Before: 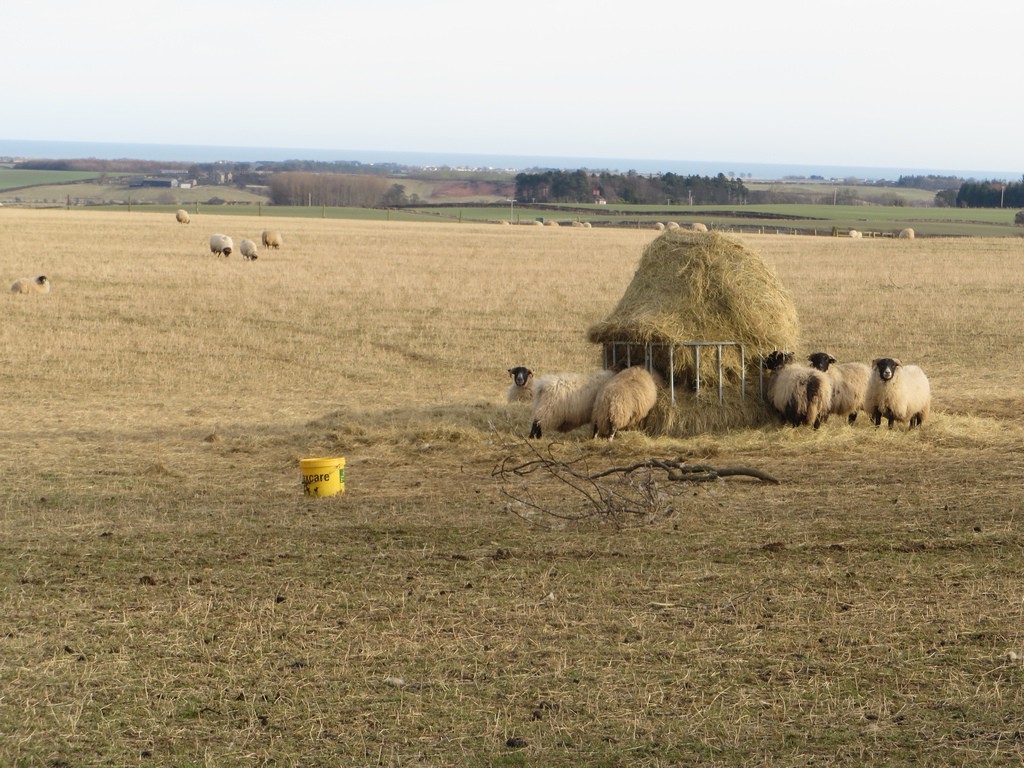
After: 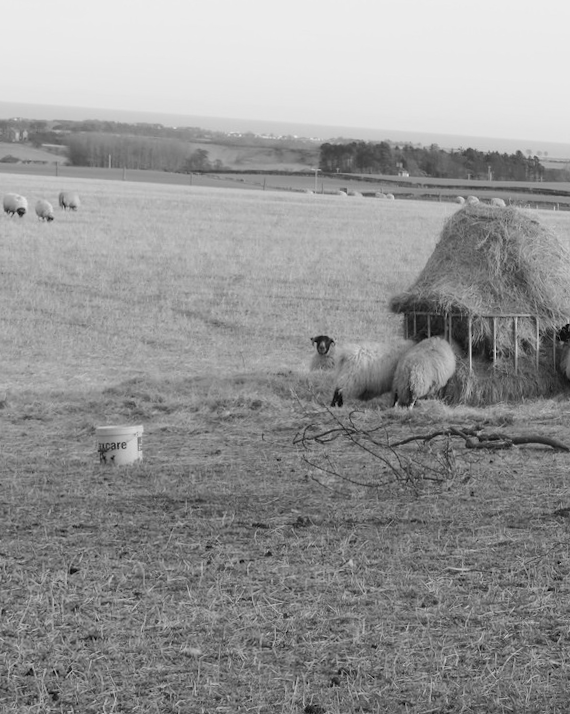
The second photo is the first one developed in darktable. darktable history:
rotate and perspective: rotation 0.679°, lens shift (horizontal) 0.136, crop left 0.009, crop right 0.991, crop top 0.078, crop bottom 0.95
exposure: exposure -0.157 EV, compensate highlight preservation false
crop and rotate: left 22.516%, right 21.234%
monochrome: a 1.94, b -0.638
color balance rgb: perceptual saturation grading › global saturation 25%, perceptual brilliance grading › mid-tones 10%, perceptual brilliance grading › shadows 15%, global vibrance 20%
